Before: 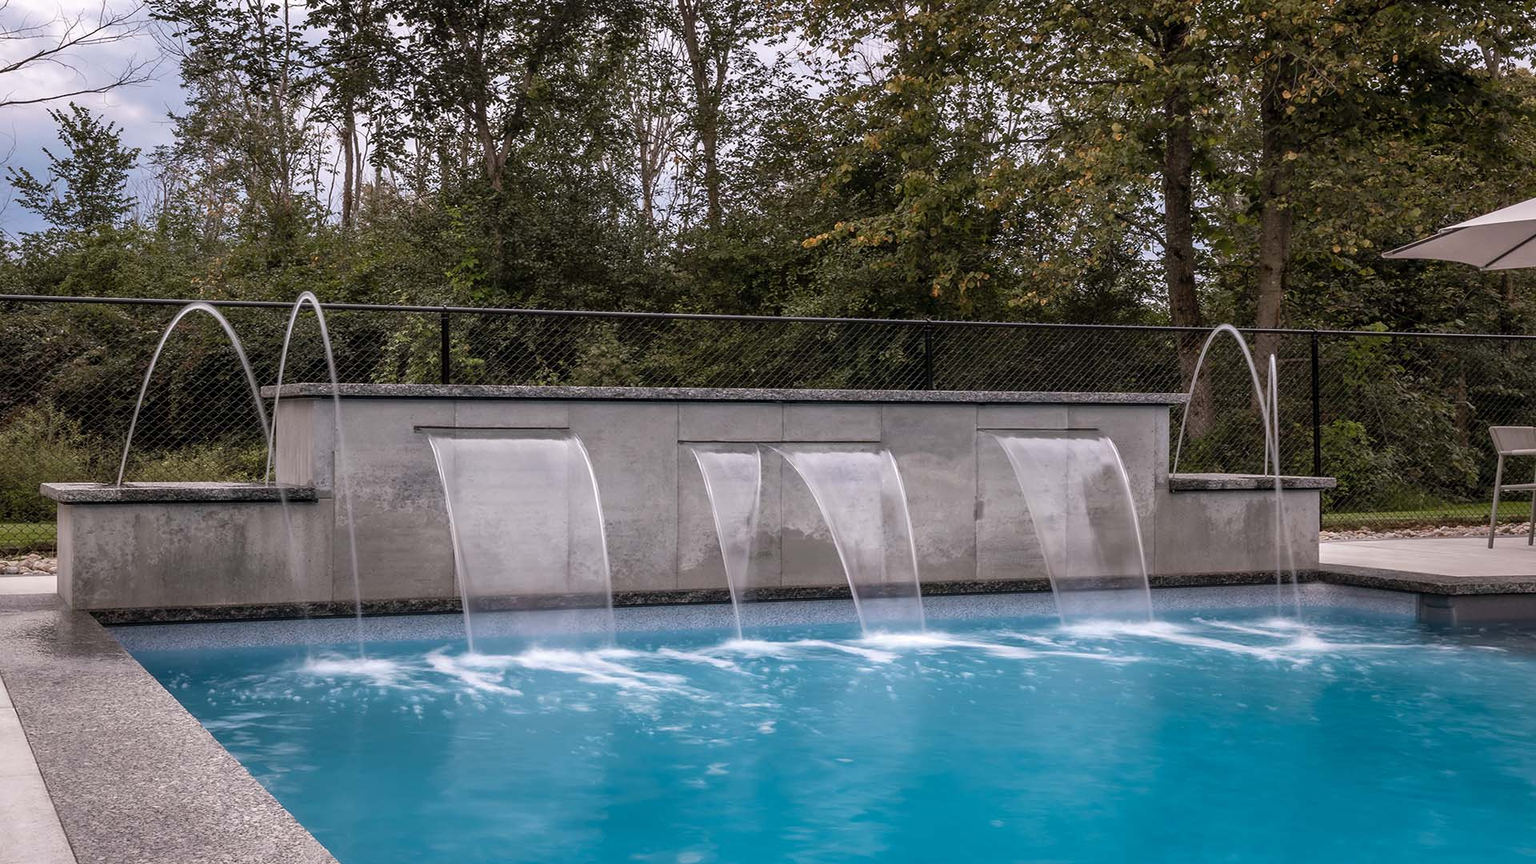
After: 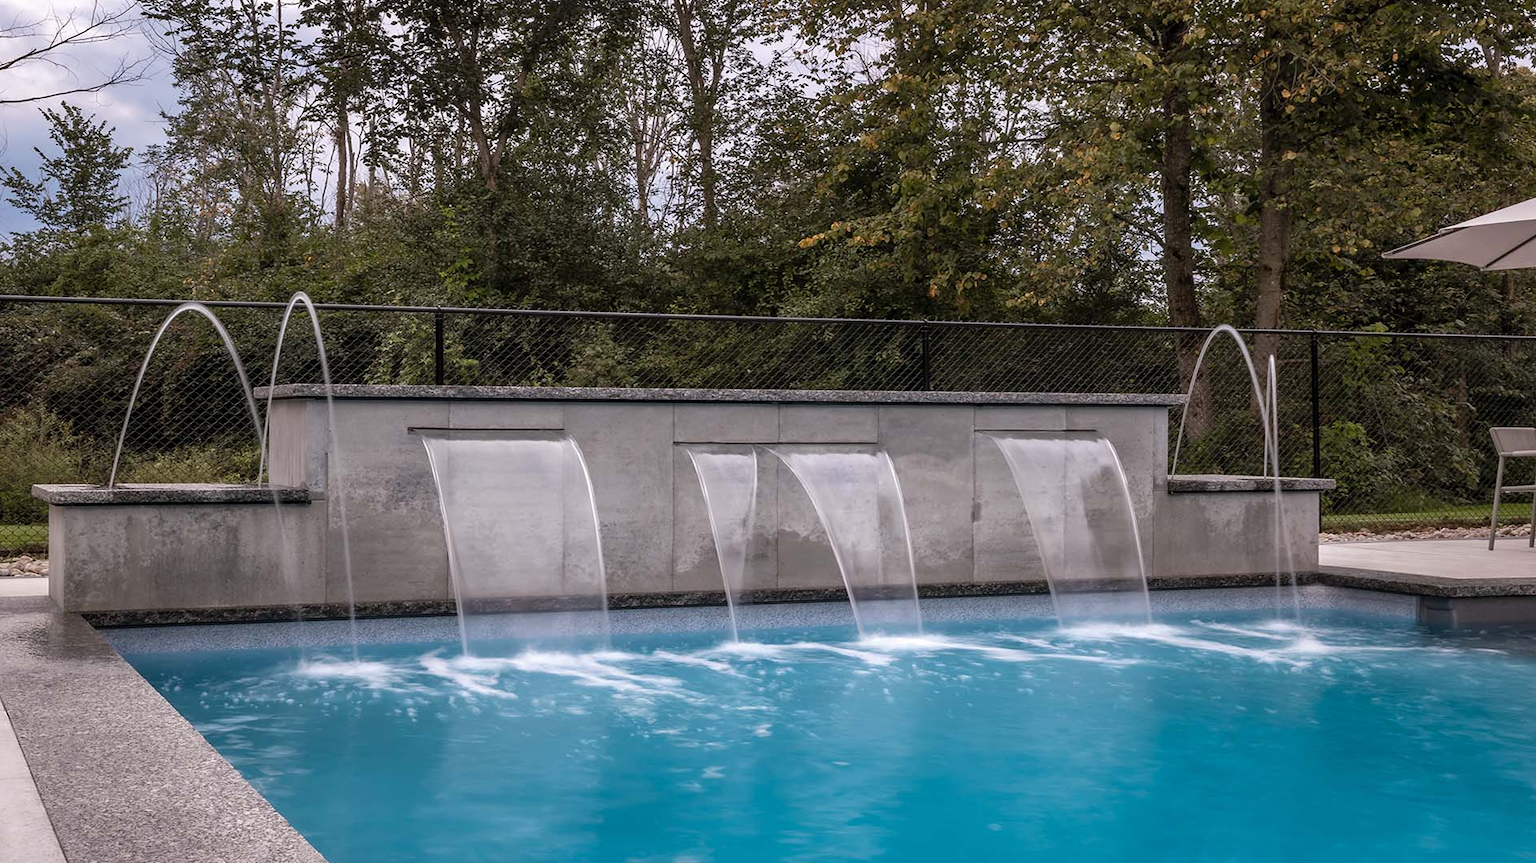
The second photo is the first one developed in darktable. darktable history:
crop and rotate: left 0.615%, top 0.268%, bottom 0.348%
